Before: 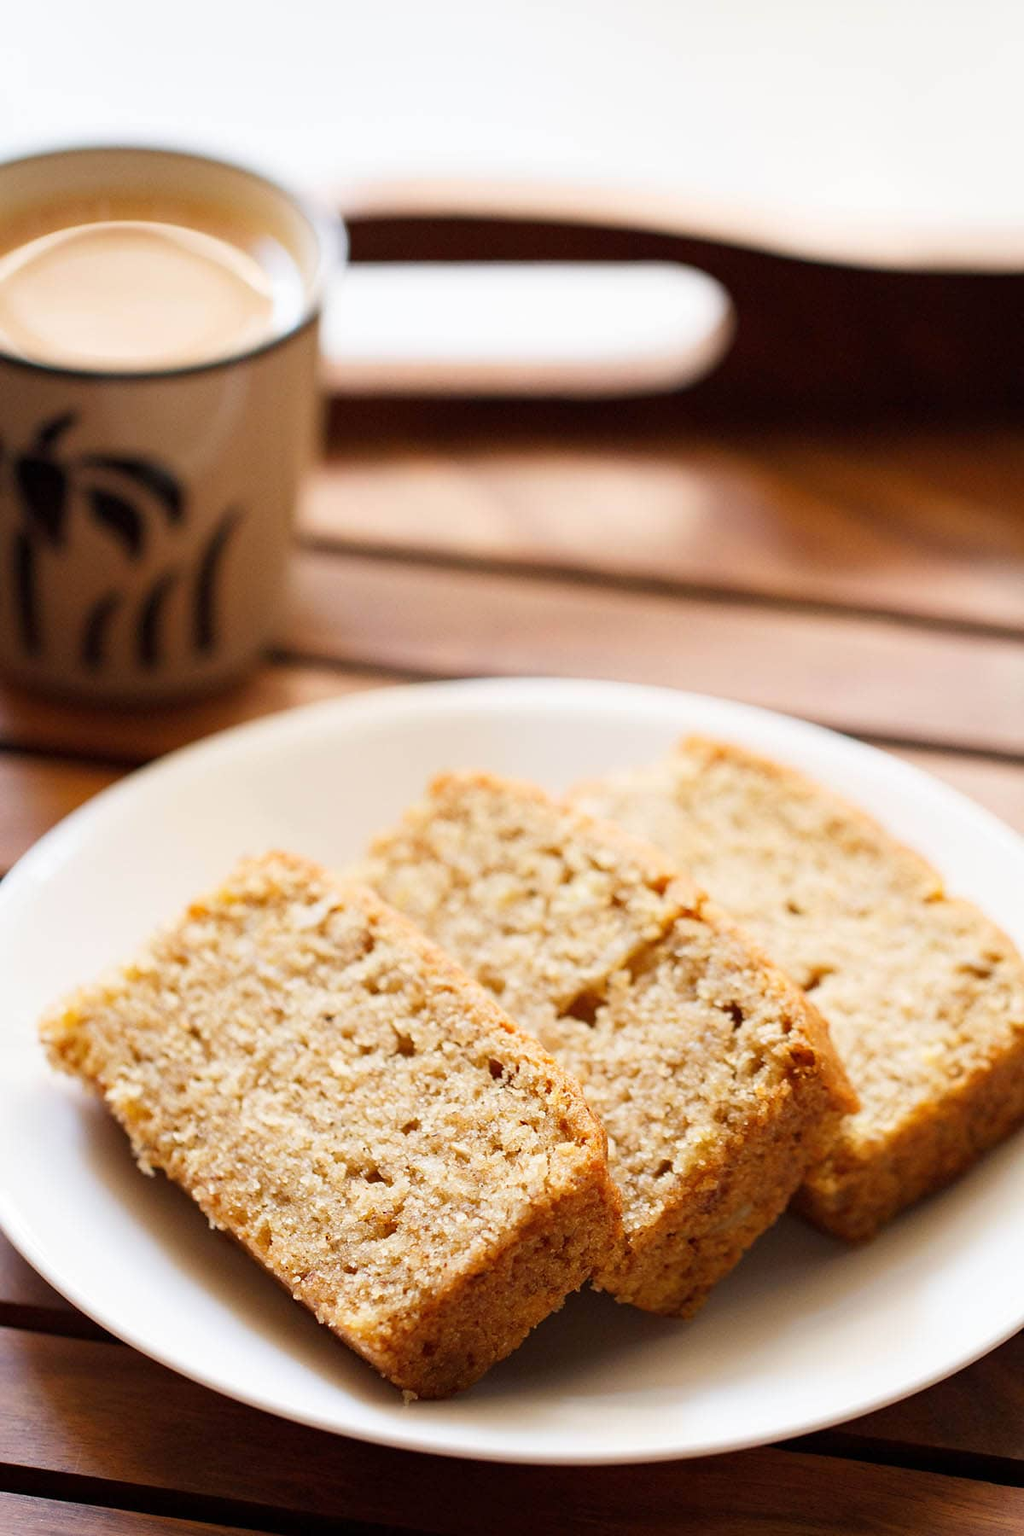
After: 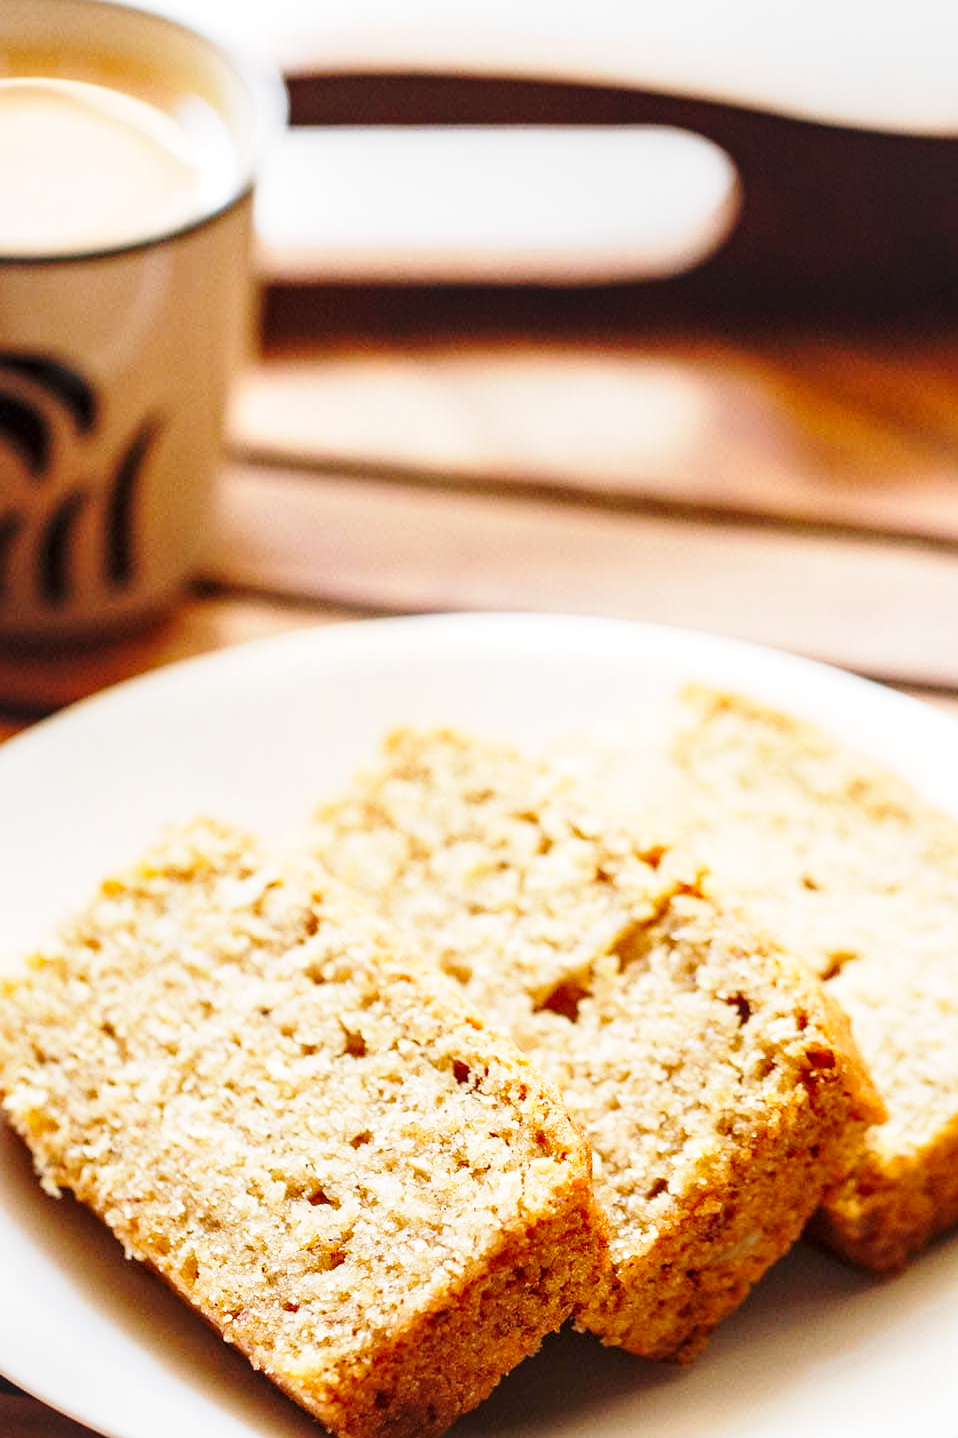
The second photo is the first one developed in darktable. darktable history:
crop and rotate: left 10.071%, top 10.071%, right 10.02%, bottom 10.02%
local contrast: on, module defaults
base curve: curves: ch0 [(0, 0) (0.028, 0.03) (0.121, 0.232) (0.46, 0.748) (0.859, 0.968) (1, 1)], preserve colors none
